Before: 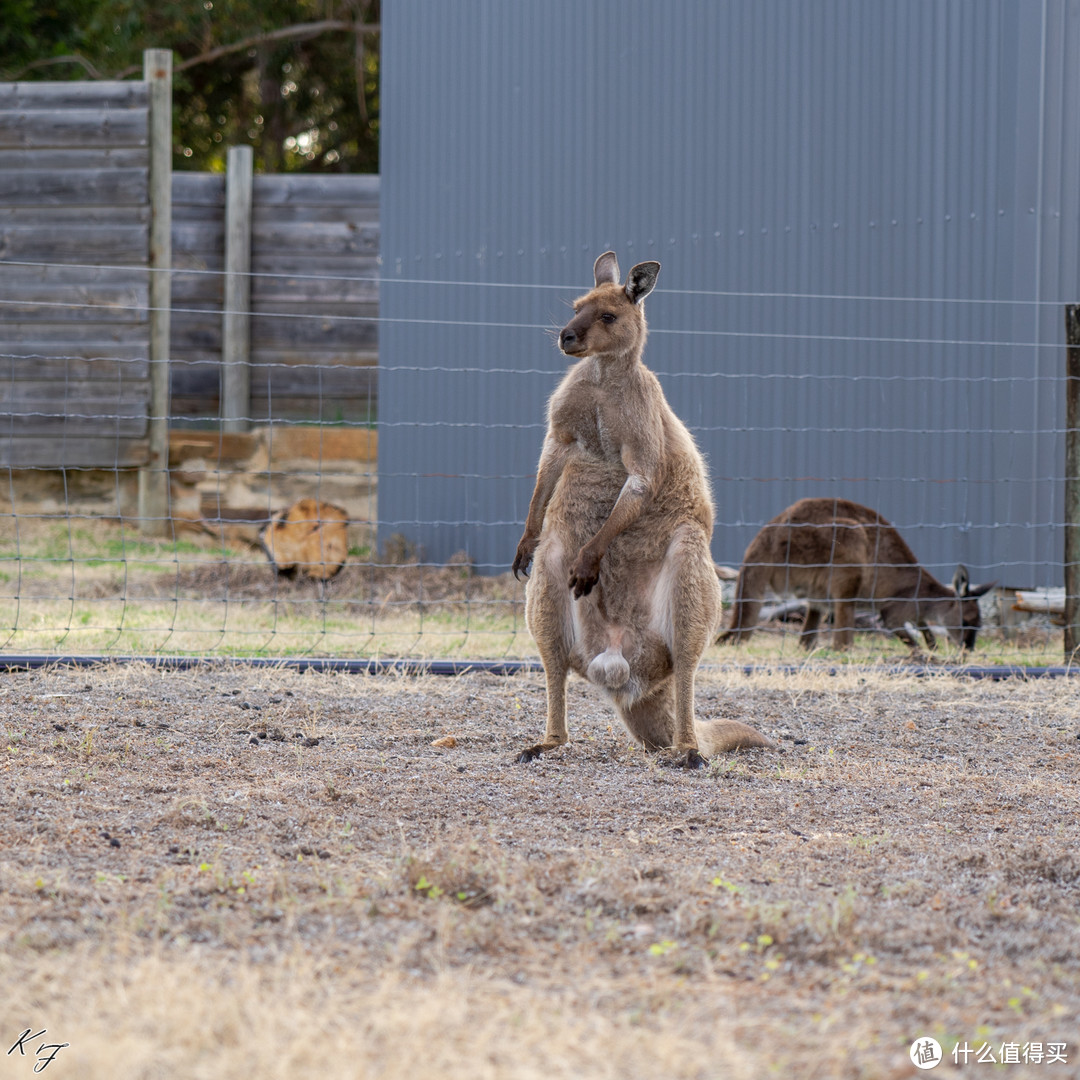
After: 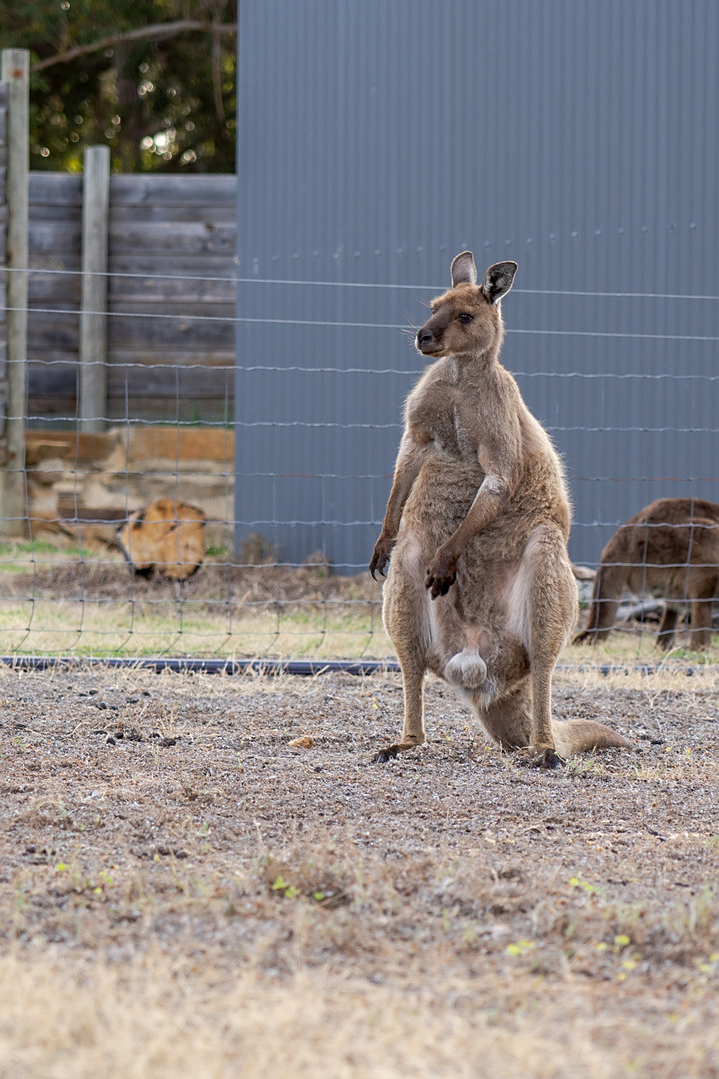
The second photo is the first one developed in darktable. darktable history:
sharpen: radius 1.864, amount 0.398, threshold 1.271
crop and rotate: left 13.409%, right 19.924%
